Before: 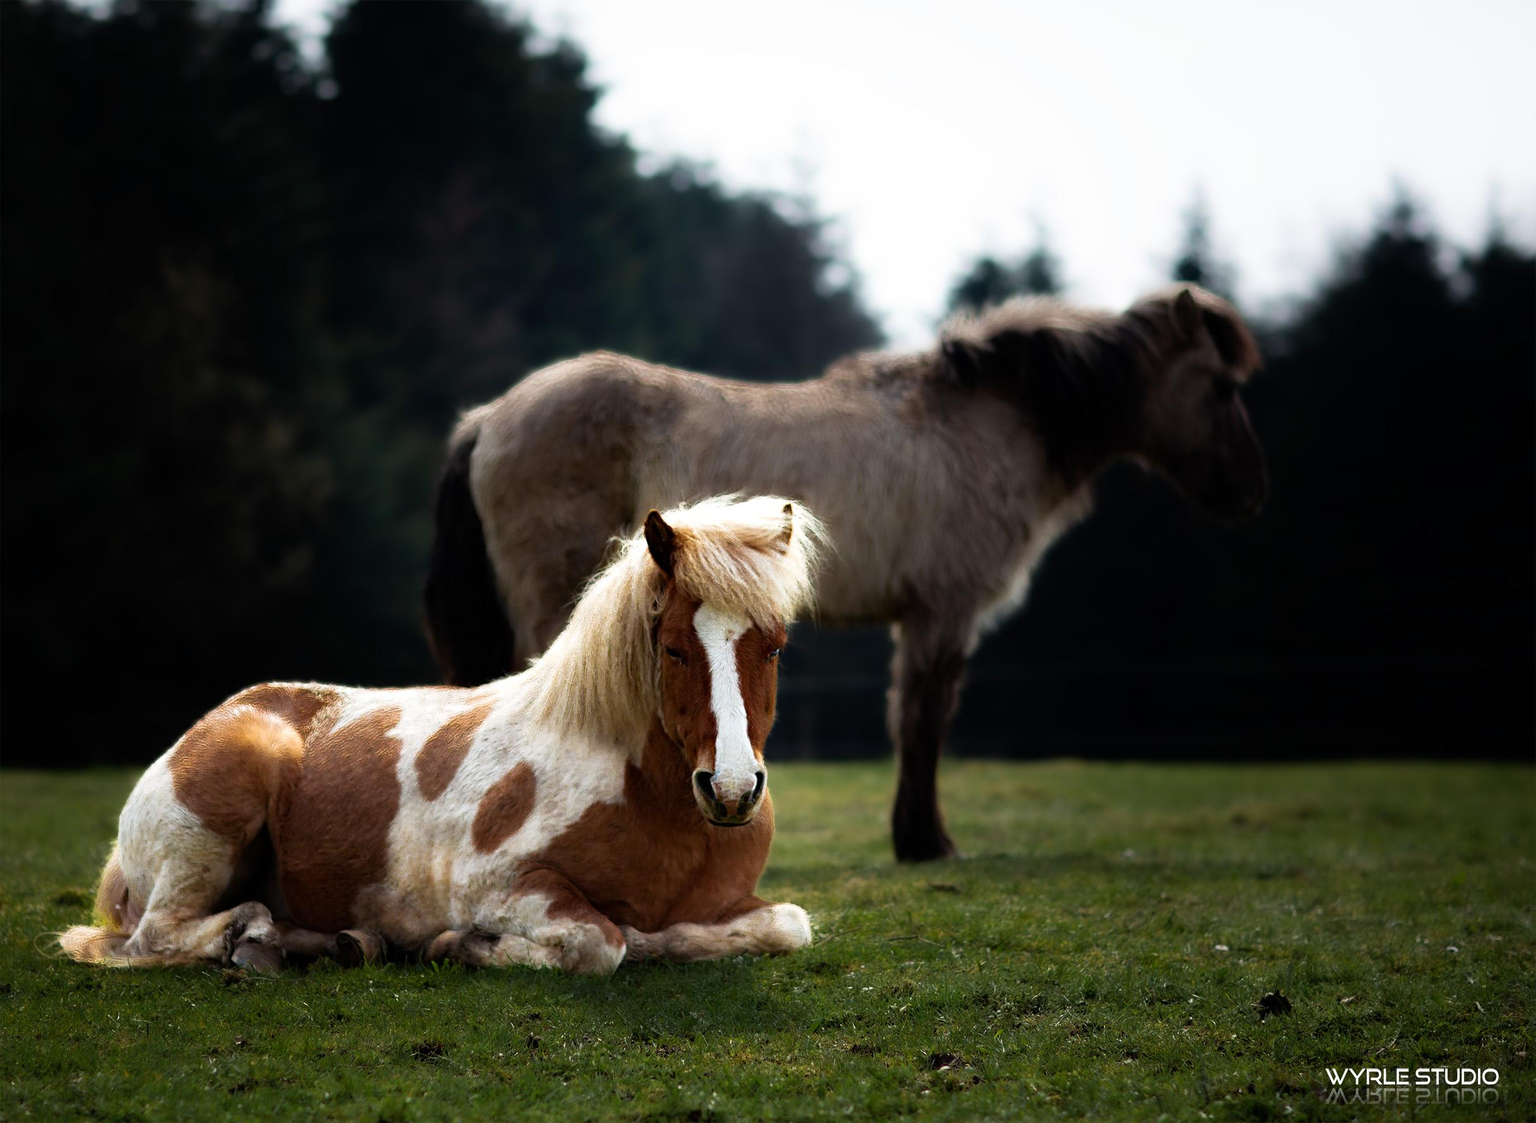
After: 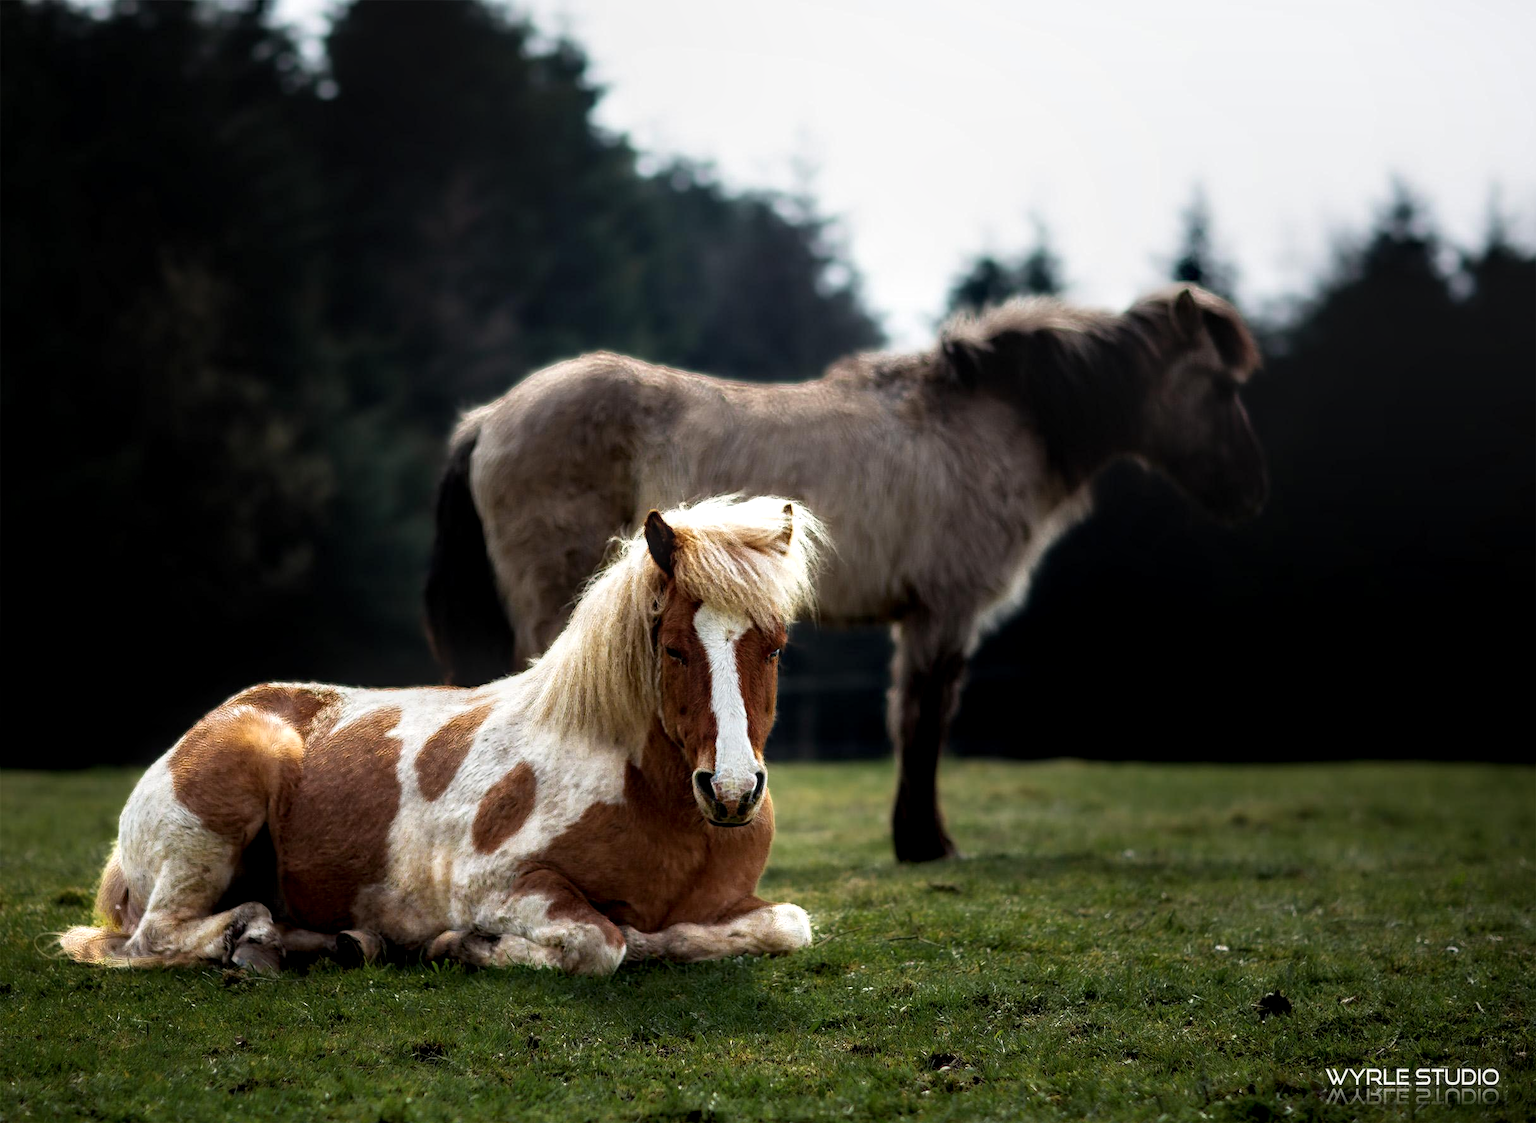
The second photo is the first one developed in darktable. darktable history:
local contrast: detail 139%
